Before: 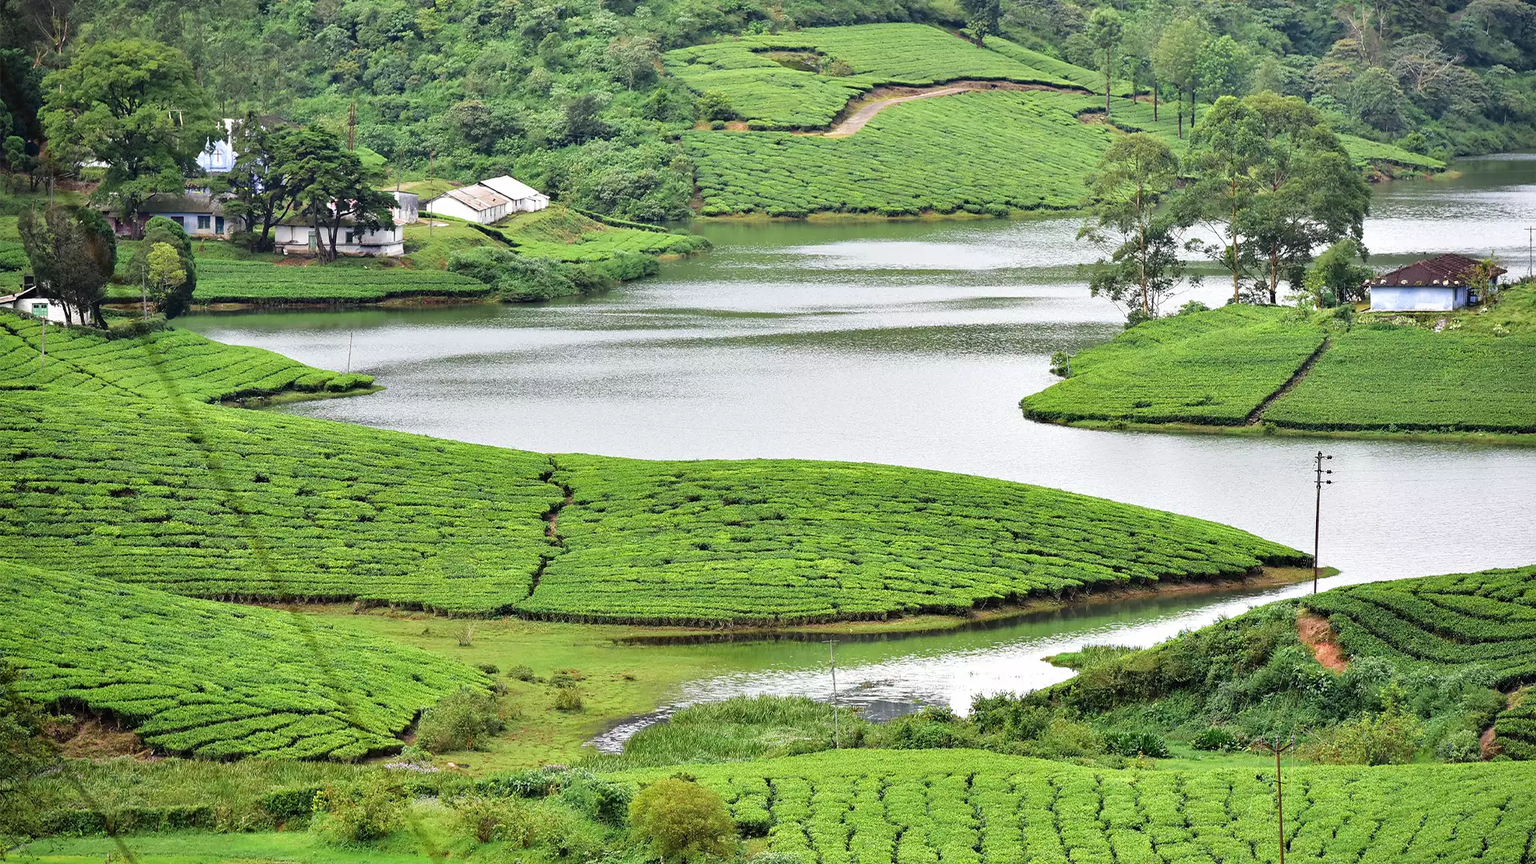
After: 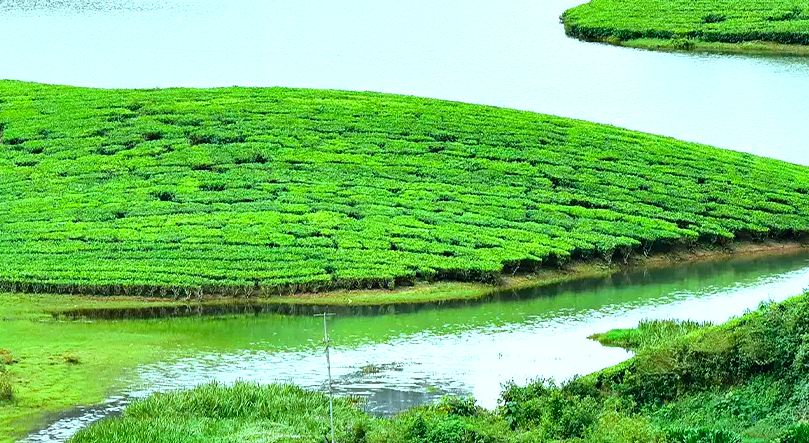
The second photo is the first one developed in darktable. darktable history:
exposure: black level correction 0.001, exposure 0.5 EV, compensate exposure bias true, compensate highlight preservation false
crop: left 37.221%, top 45.169%, right 20.63%, bottom 13.777%
color balance rgb: shadows lift › chroma 11.71%, shadows lift › hue 133.46°, highlights gain › chroma 4%, highlights gain › hue 200.2°, perceptual saturation grading › global saturation 18.05%
